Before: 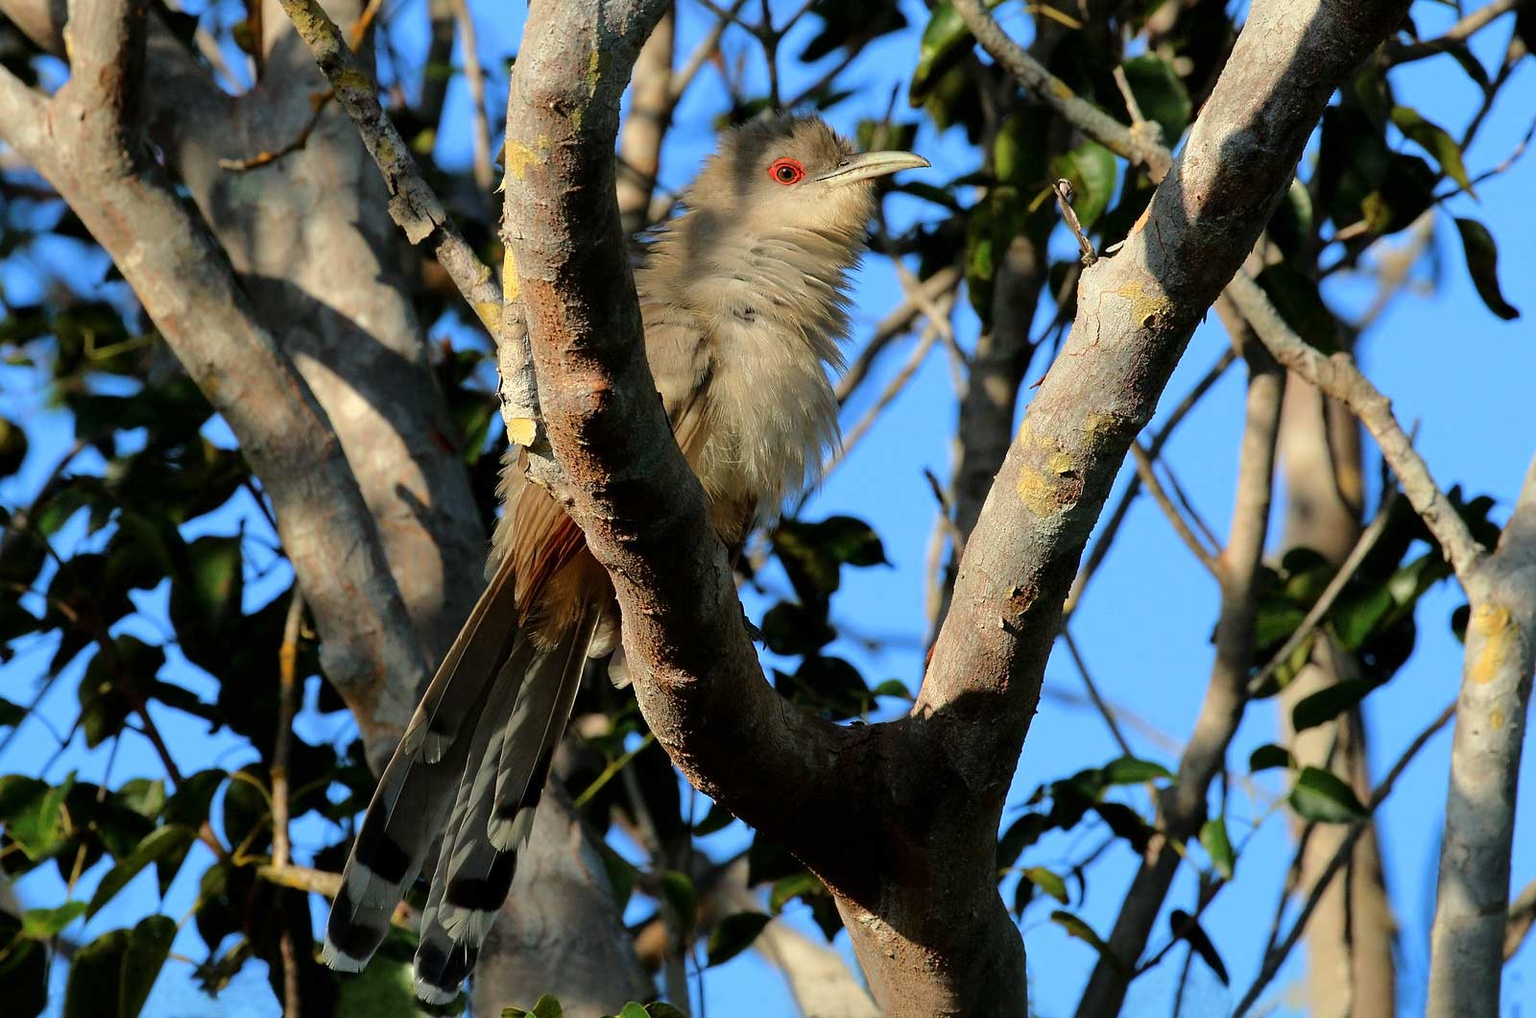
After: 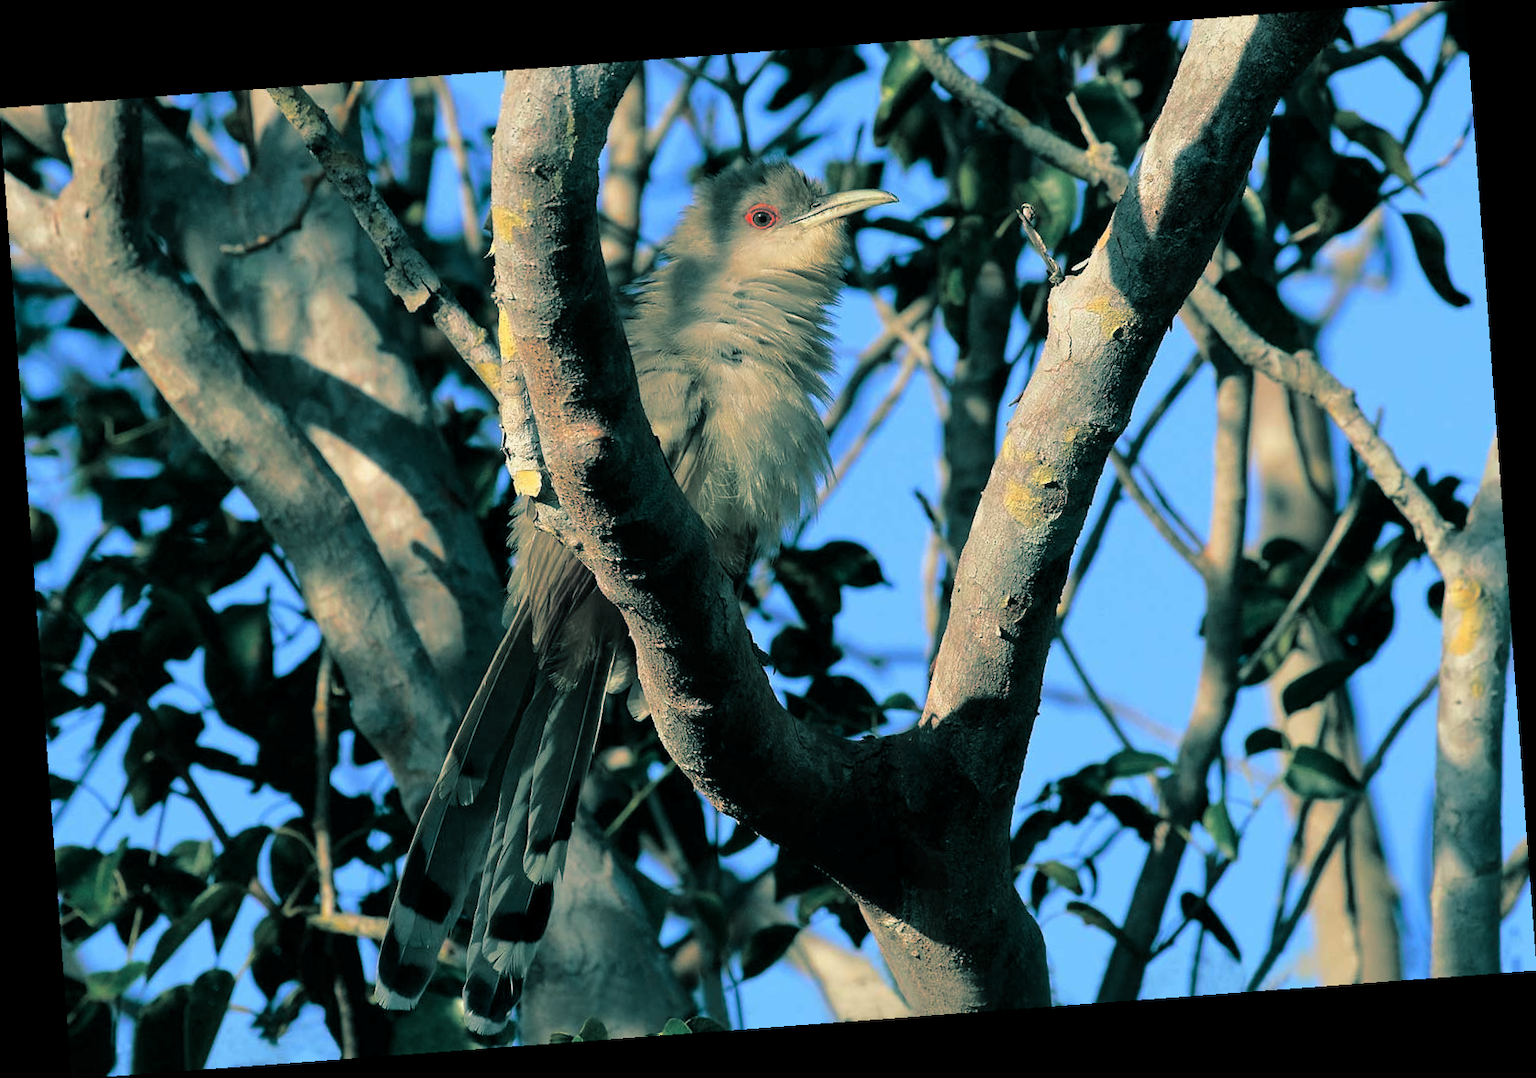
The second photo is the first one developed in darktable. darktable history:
split-toning: shadows › hue 183.6°, shadows › saturation 0.52, highlights › hue 0°, highlights › saturation 0
rotate and perspective: rotation -4.25°, automatic cropping off
